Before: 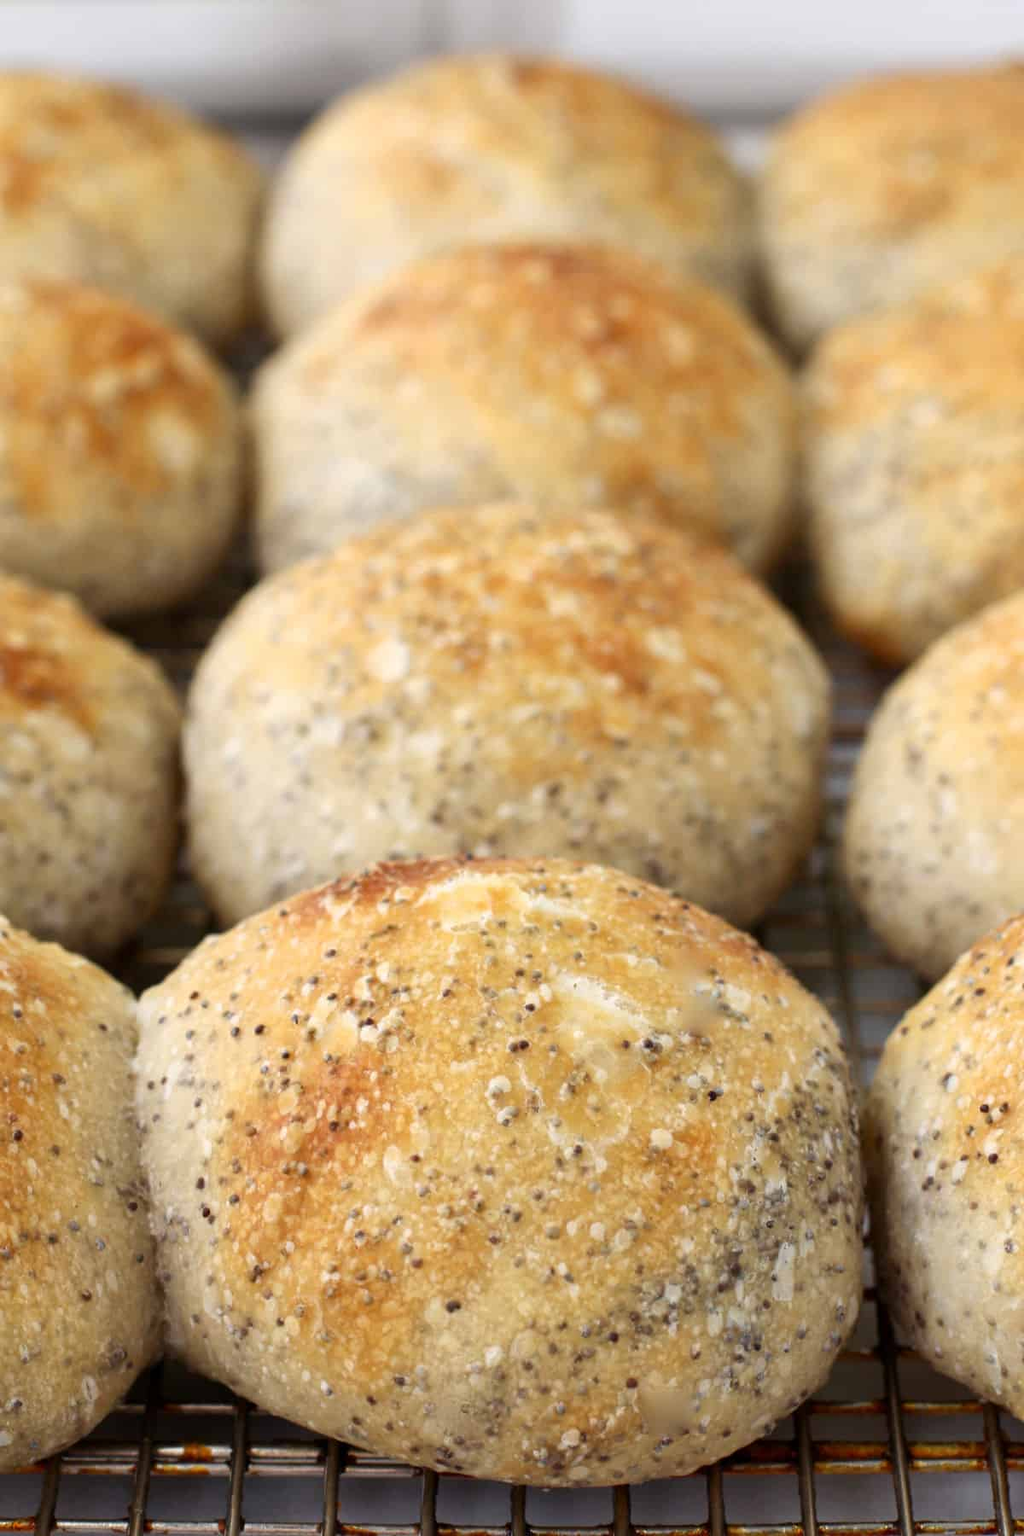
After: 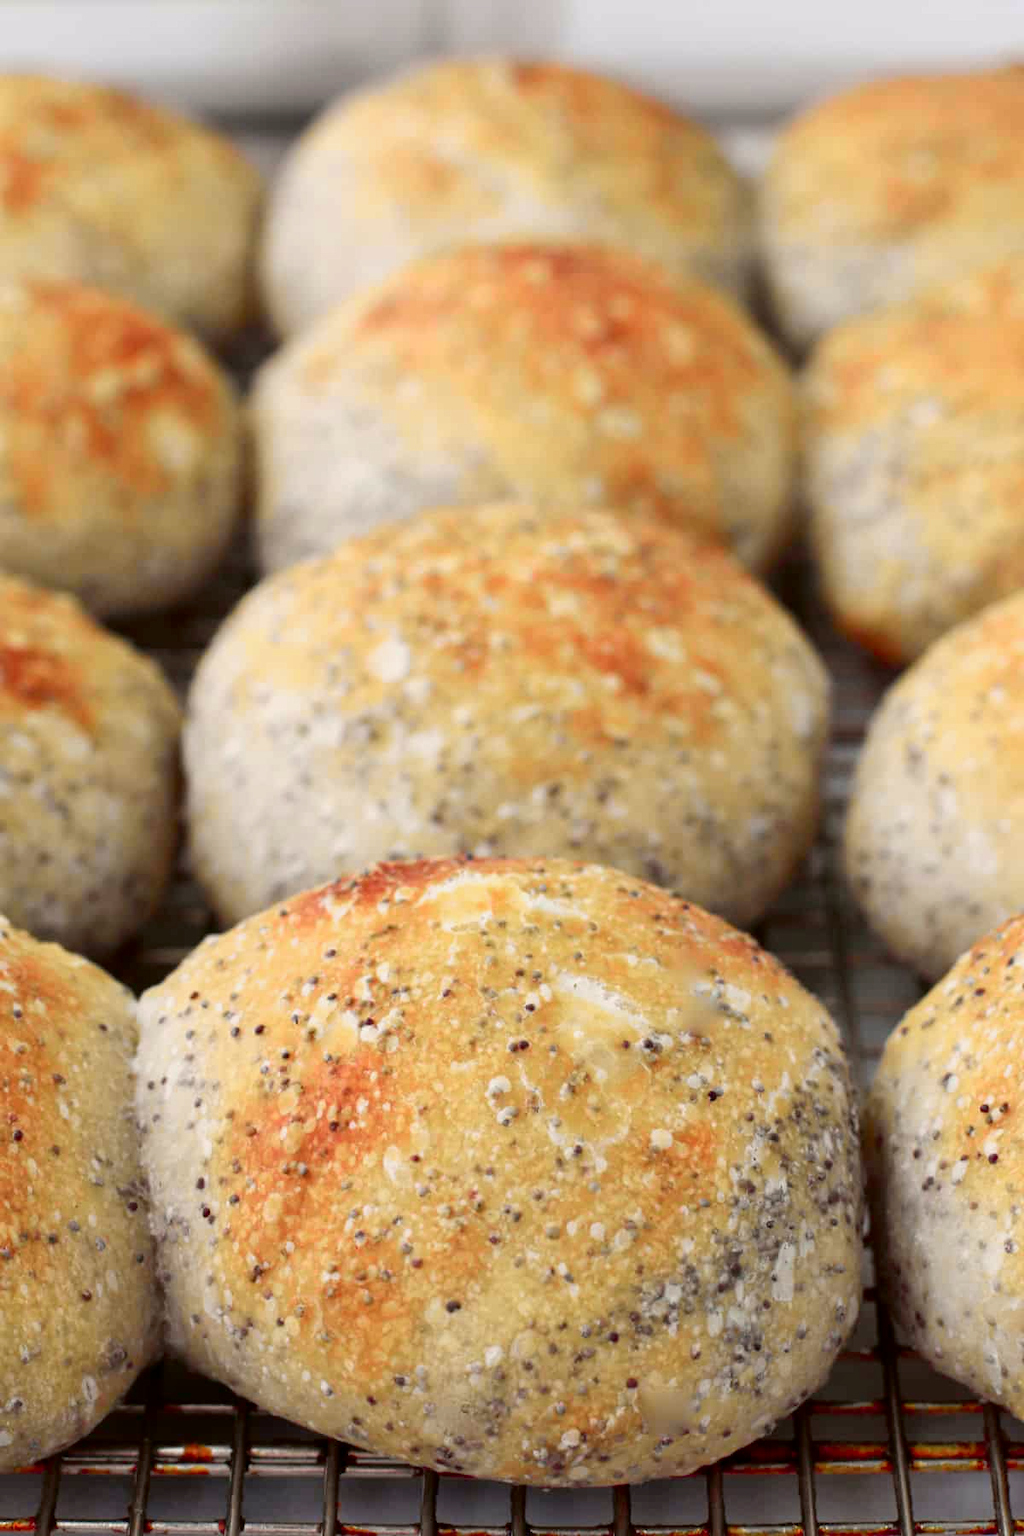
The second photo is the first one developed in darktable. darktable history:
shadows and highlights: shadows 42.98, highlights 8.27, highlights color adjustment 78.62%
tone curve: curves: ch0 [(0, 0) (0.068, 0.031) (0.183, 0.13) (0.341, 0.319) (0.547, 0.545) (0.828, 0.817) (1, 0.968)]; ch1 [(0, 0) (0.23, 0.166) (0.34, 0.308) (0.371, 0.337) (0.429, 0.408) (0.477, 0.466) (0.499, 0.5) (0.529, 0.528) (0.559, 0.578) (0.743, 0.798) (1, 1)]; ch2 [(0, 0) (0.431, 0.419) (0.495, 0.502) (0.524, 0.525) (0.568, 0.543) (0.6, 0.597) (0.634, 0.644) (0.728, 0.722) (1, 1)], color space Lab, independent channels, preserve colors none
